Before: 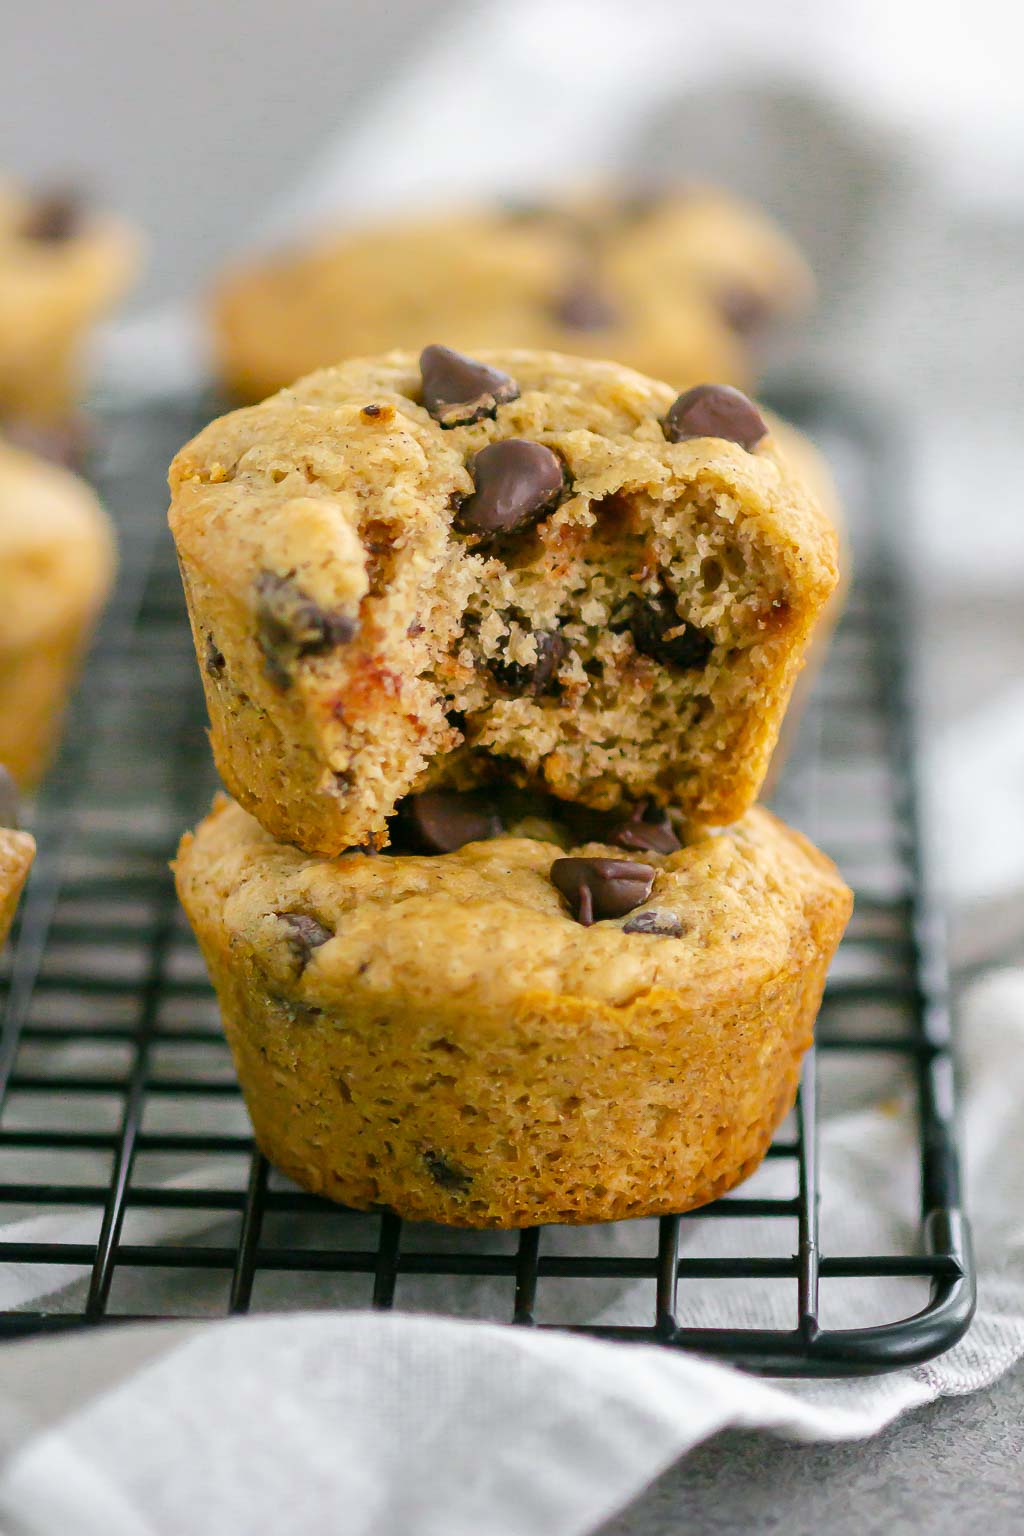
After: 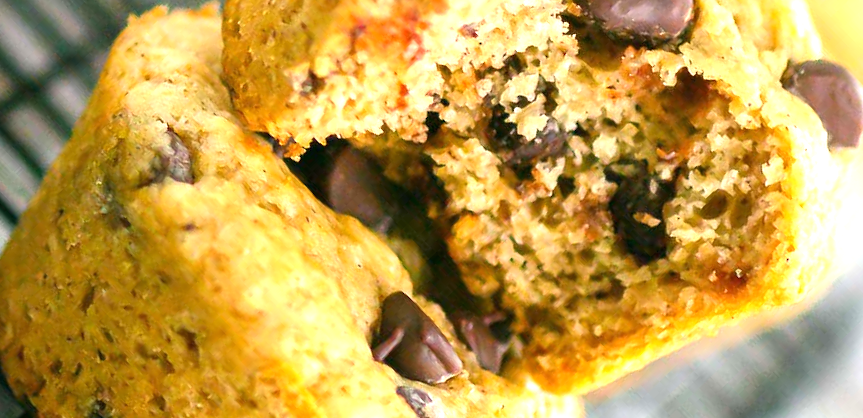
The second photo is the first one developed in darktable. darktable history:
crop and rotate: angle -46.15°, top 16.392%, right 0.994%, bottom 11.713%
exposure: black level correction 0, exposure 1.098 EV, compensate highlight preservation false
